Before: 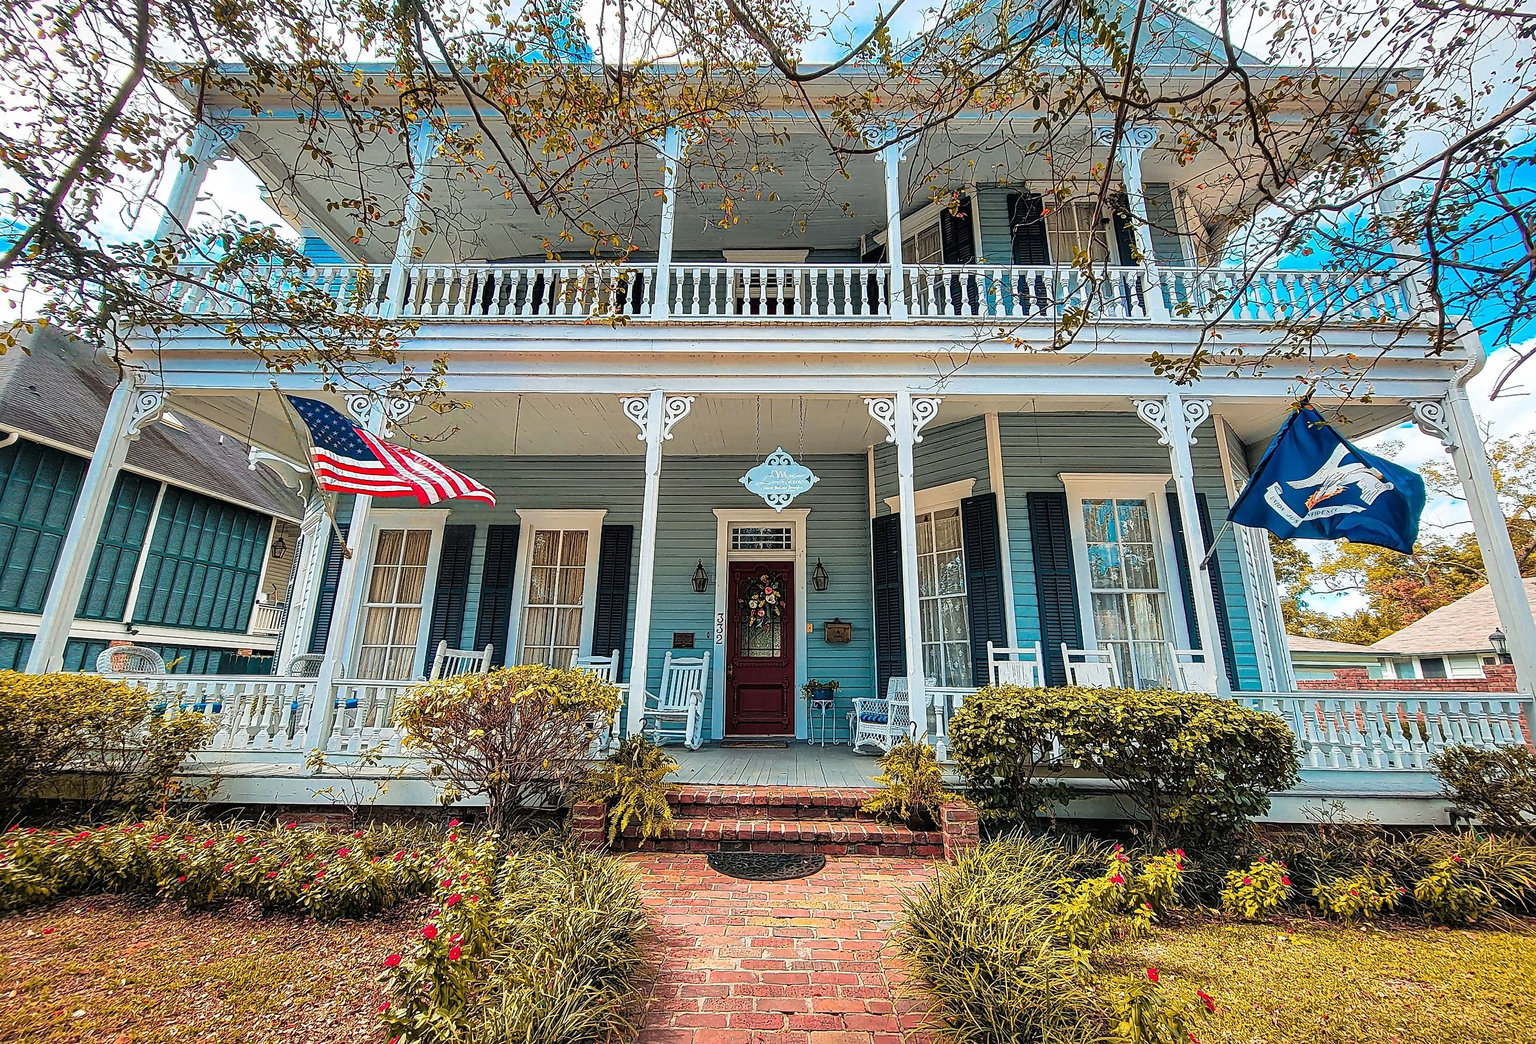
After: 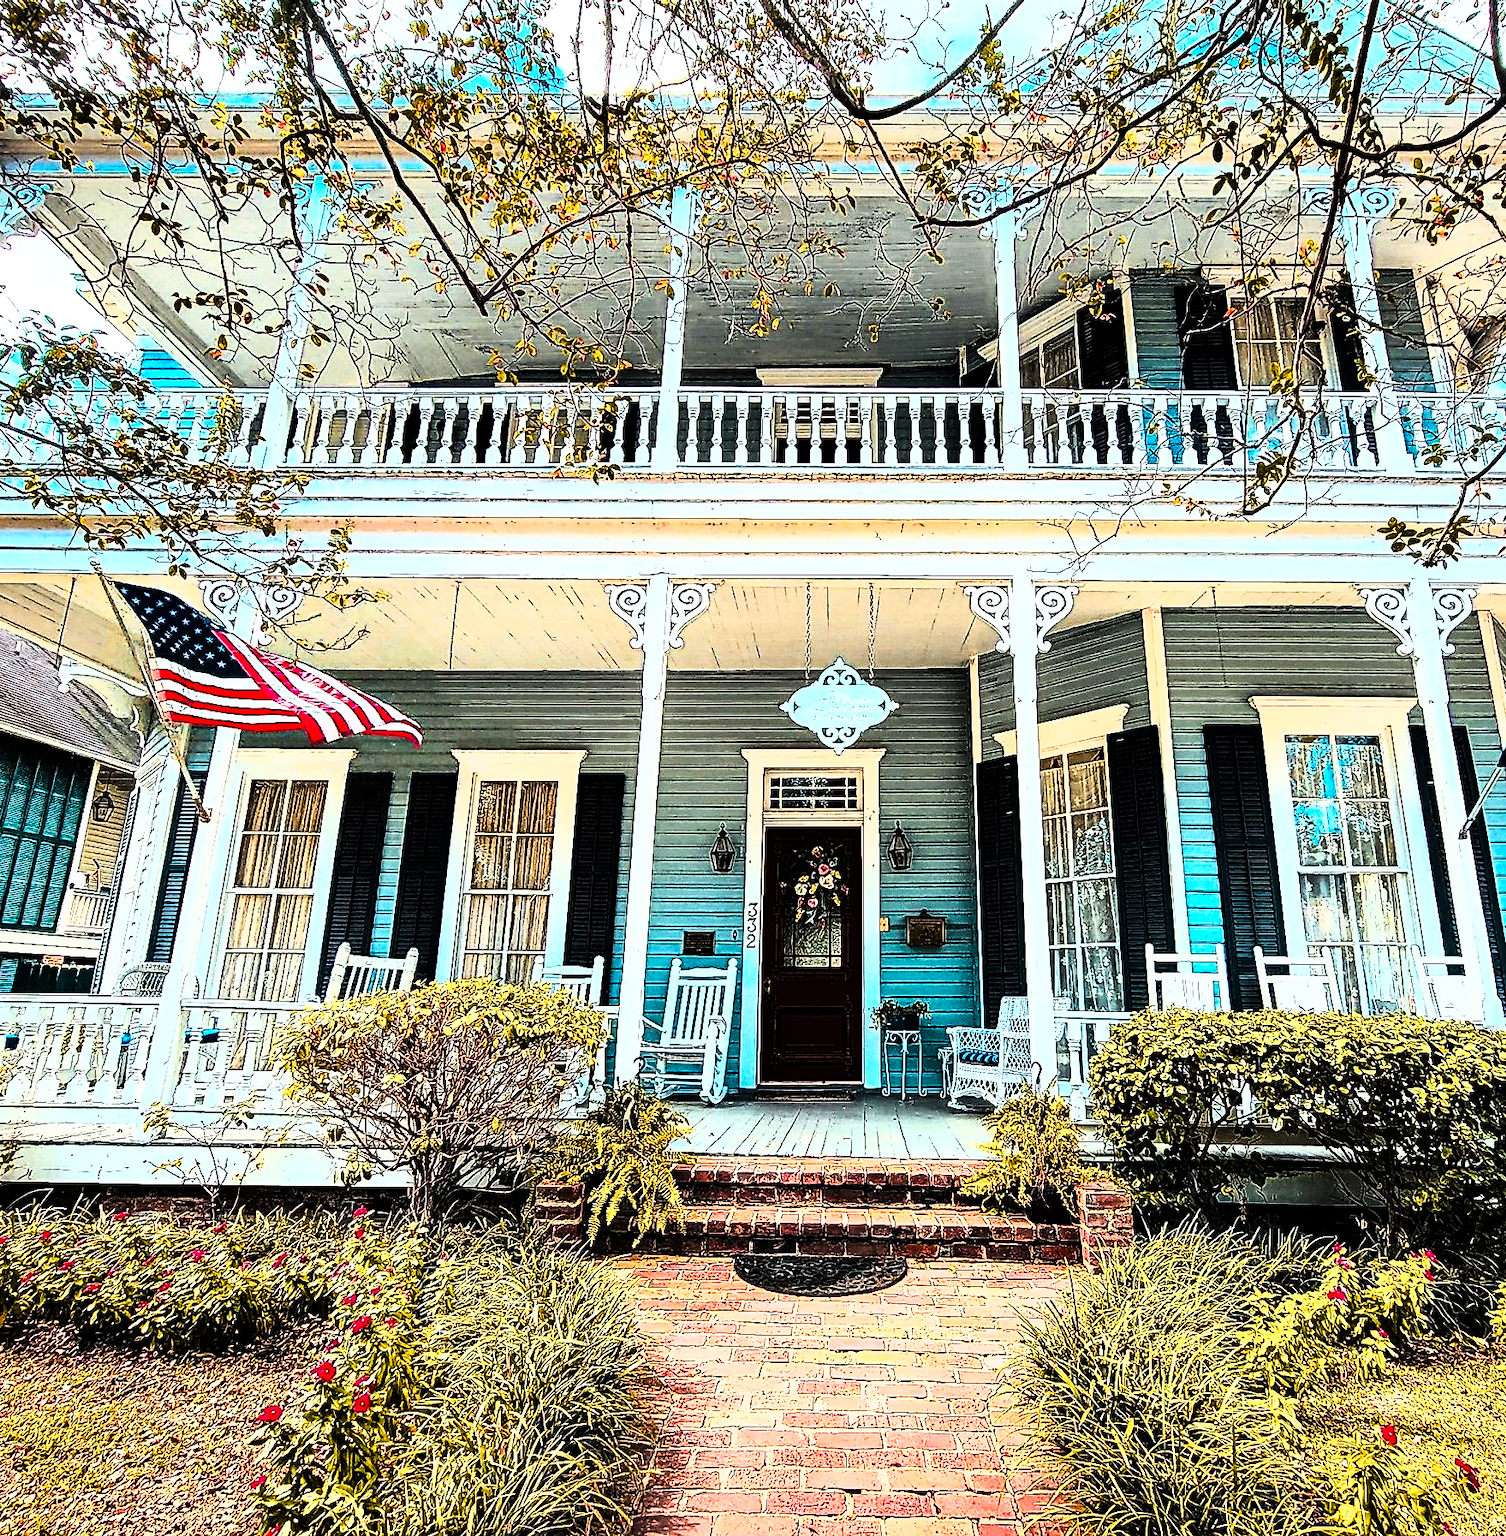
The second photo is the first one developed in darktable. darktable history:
tone curve: curves: ch0 [(0, 0) (0.003, 0) (0.011, 0.001) (0.025, 0.003) (0.044, 0.003) (0.069, 0.006) (0.1, 0.009) (0.136, 0.014) (0.177, 0.029) (0.224, 0.061) (0.277, 0.127) (0.335, 0.218) (0.399, 0.38) (0.468, 0.588) (0.543, 0.809) (0.623, 0.947) (0.709, 0.987) (0.801, 0.99) (0.898, 0.99) (1, 1)], color space Lab, linked channels, preserve colors none
color balance rgb: perceptual saturation grading › global saturation 24.681%, perceptual saturation grading › highlights -51.217%, perceptual saturation grading › mid-tones 19.099%, perceptual saturation grading › shadows 60.483%
crop and rotate: left 13.662%, right 19.697%
